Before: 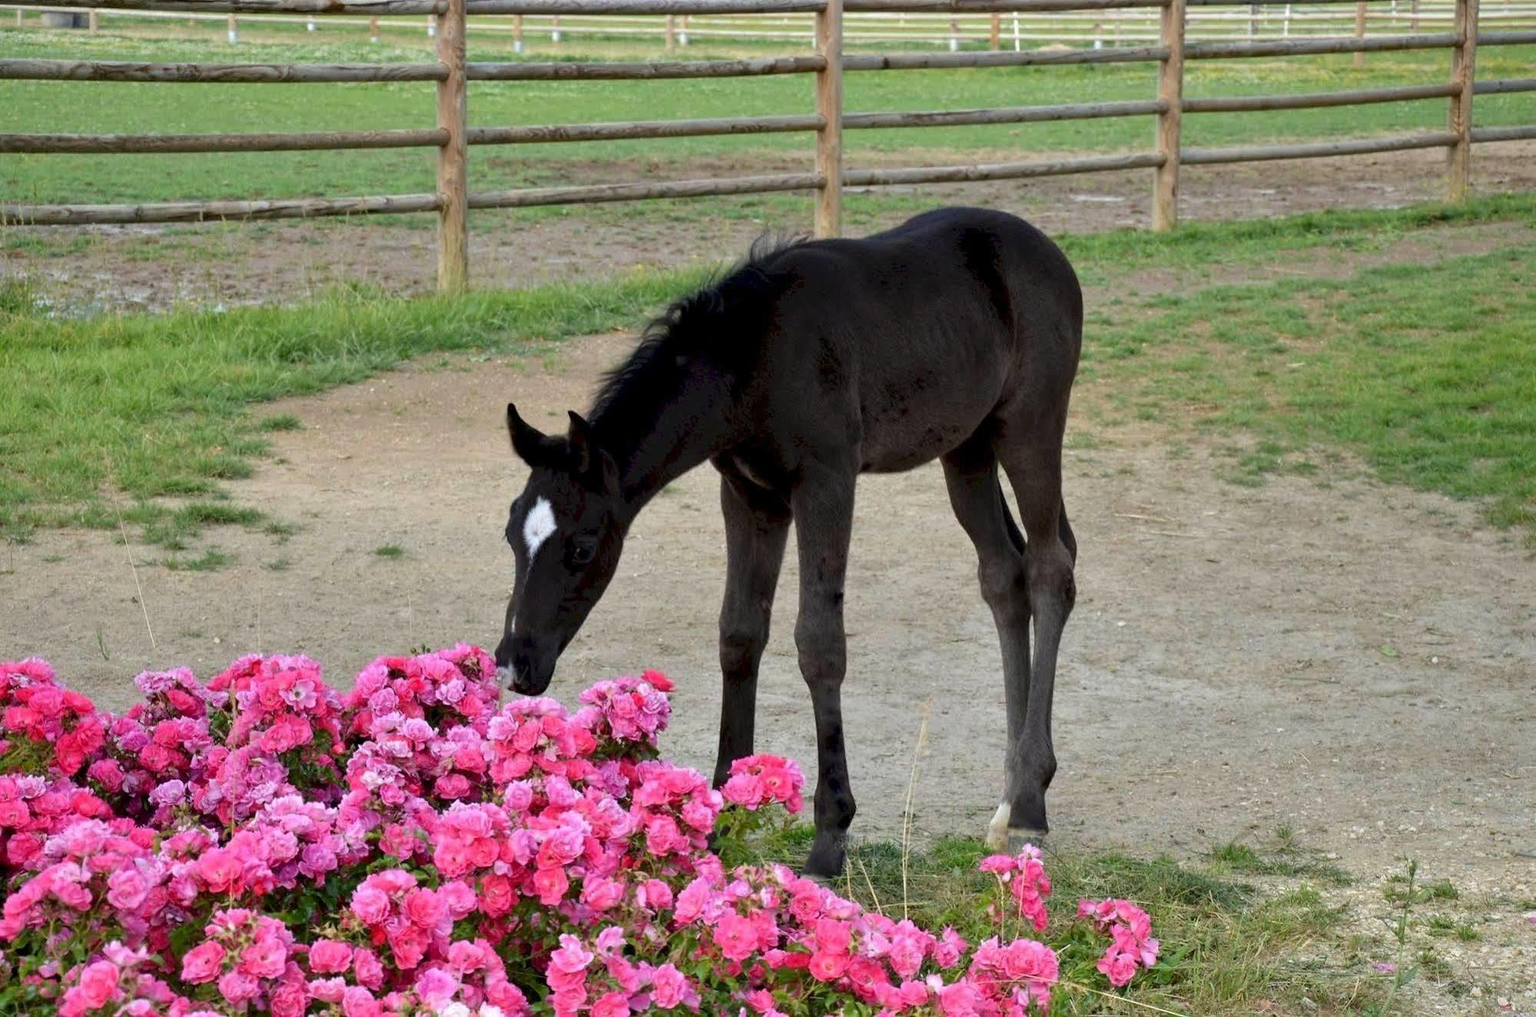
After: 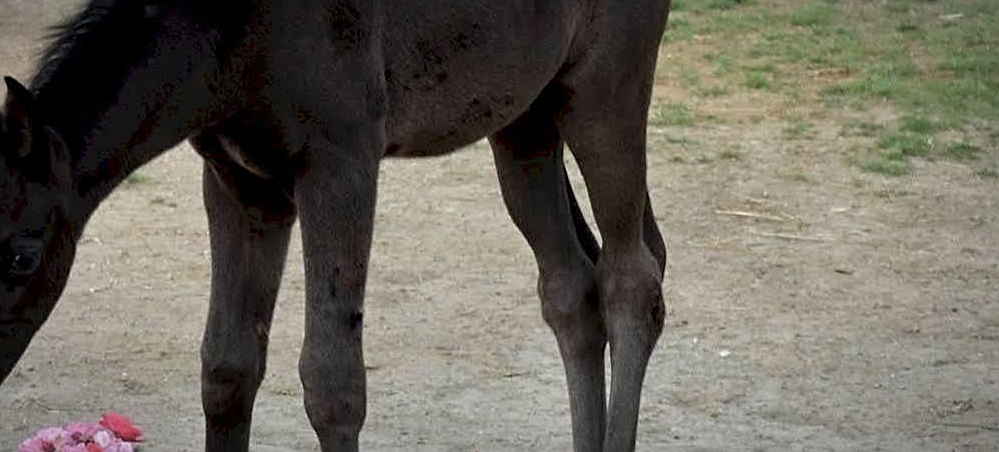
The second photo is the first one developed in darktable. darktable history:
vignetting: fall-off radius 68.84%, center (-0.033, -0.044), automatic ratio true
crop: left 36.786%, top 34.667%, right 13.202%, bottom 31.094%
contrast equalizer: octaves 7, y [[0.5, 0.488, 0.462, 0.461, 0.491, 0.5], [0.5 ×6], [0.5 ×6], [0 ×6], [0 ×6]], mix -0.219
sharpen: on, module defaults
